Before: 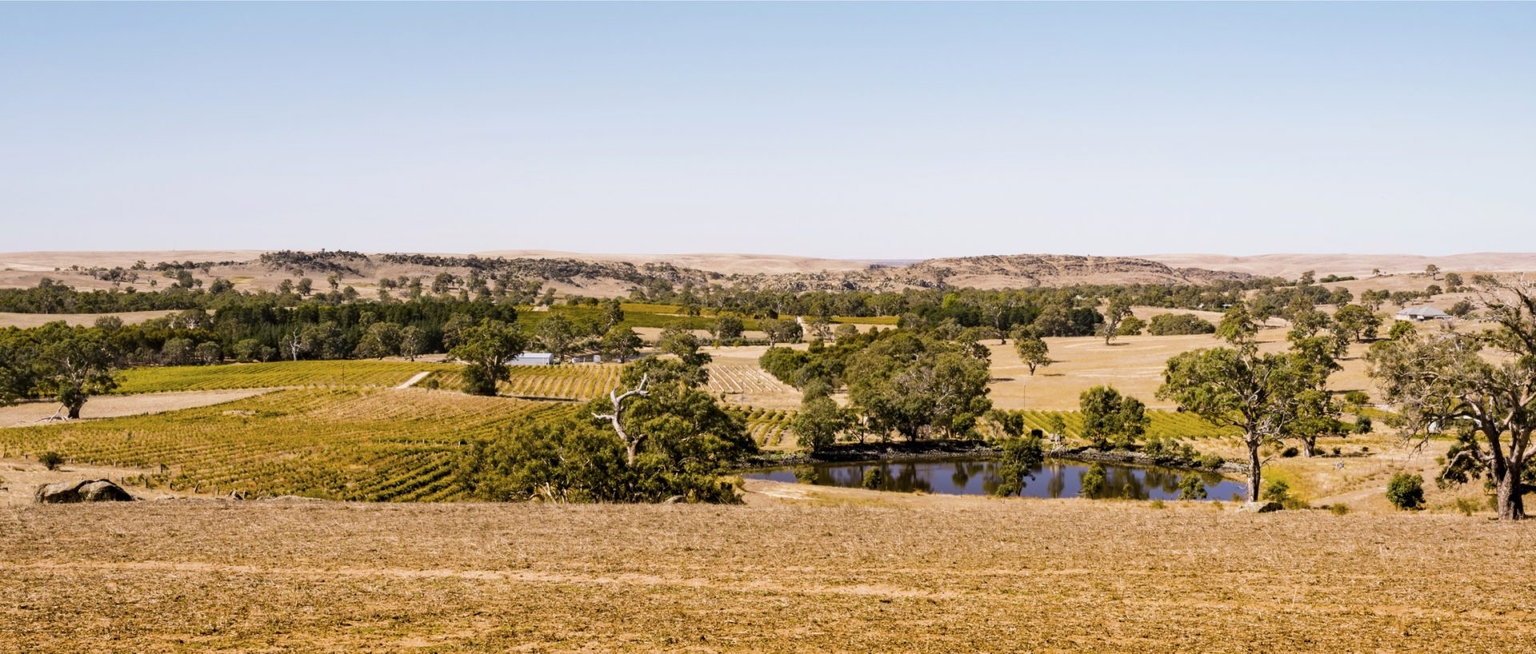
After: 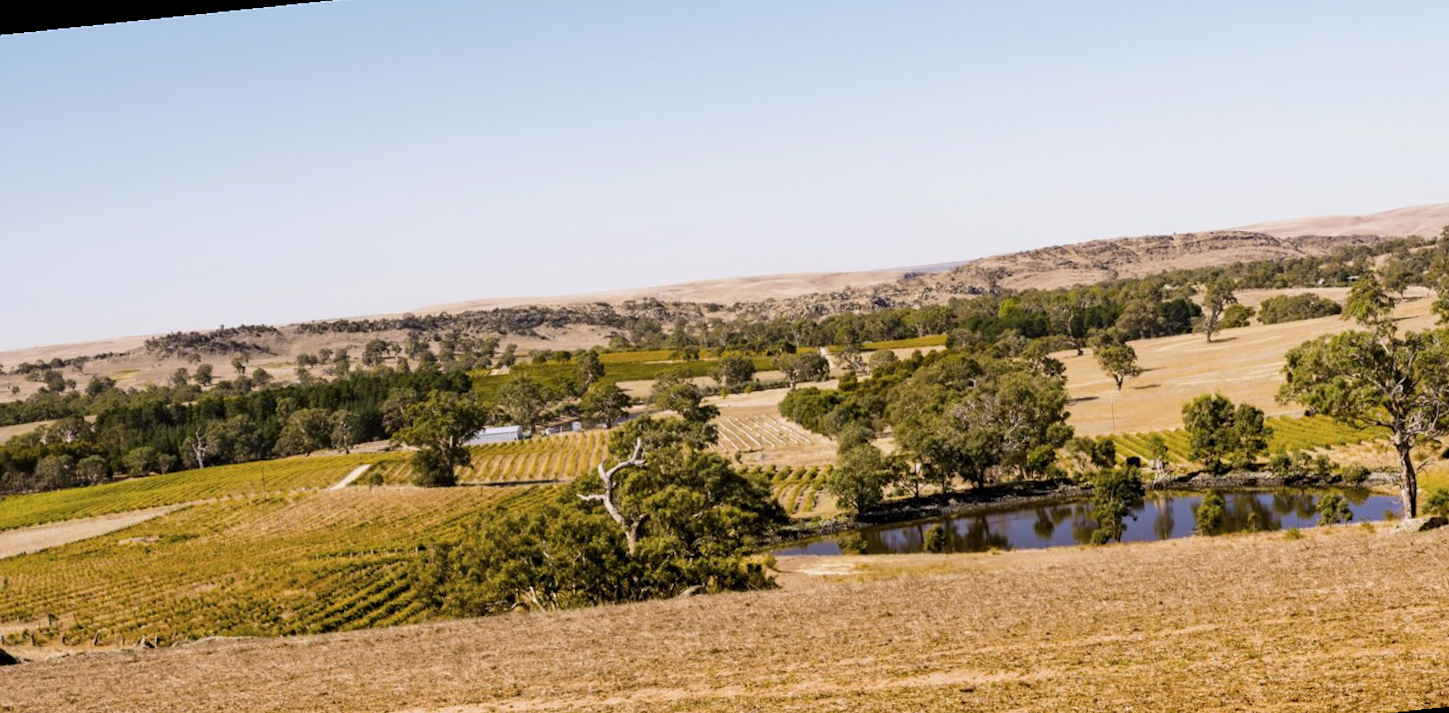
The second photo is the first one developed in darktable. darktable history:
crop and rotate: angle 1°, left 4.281%, top 0.642%, right 11.383%, bottom 2.486%
rotate and perspective: rotation -5°, crop left 0.05, crop right 0.952, crop top 0.11, crop bottom 0.89
